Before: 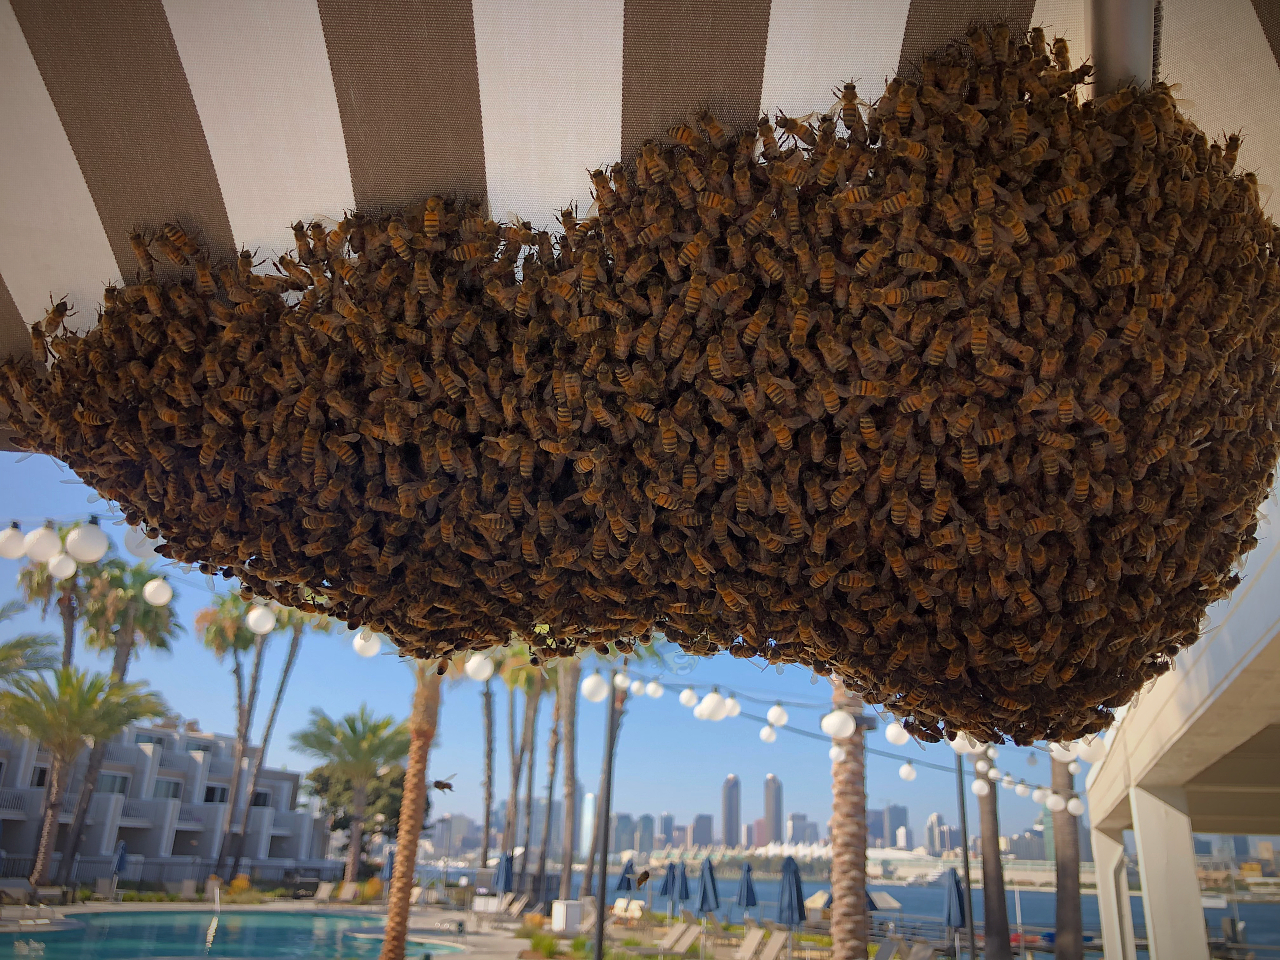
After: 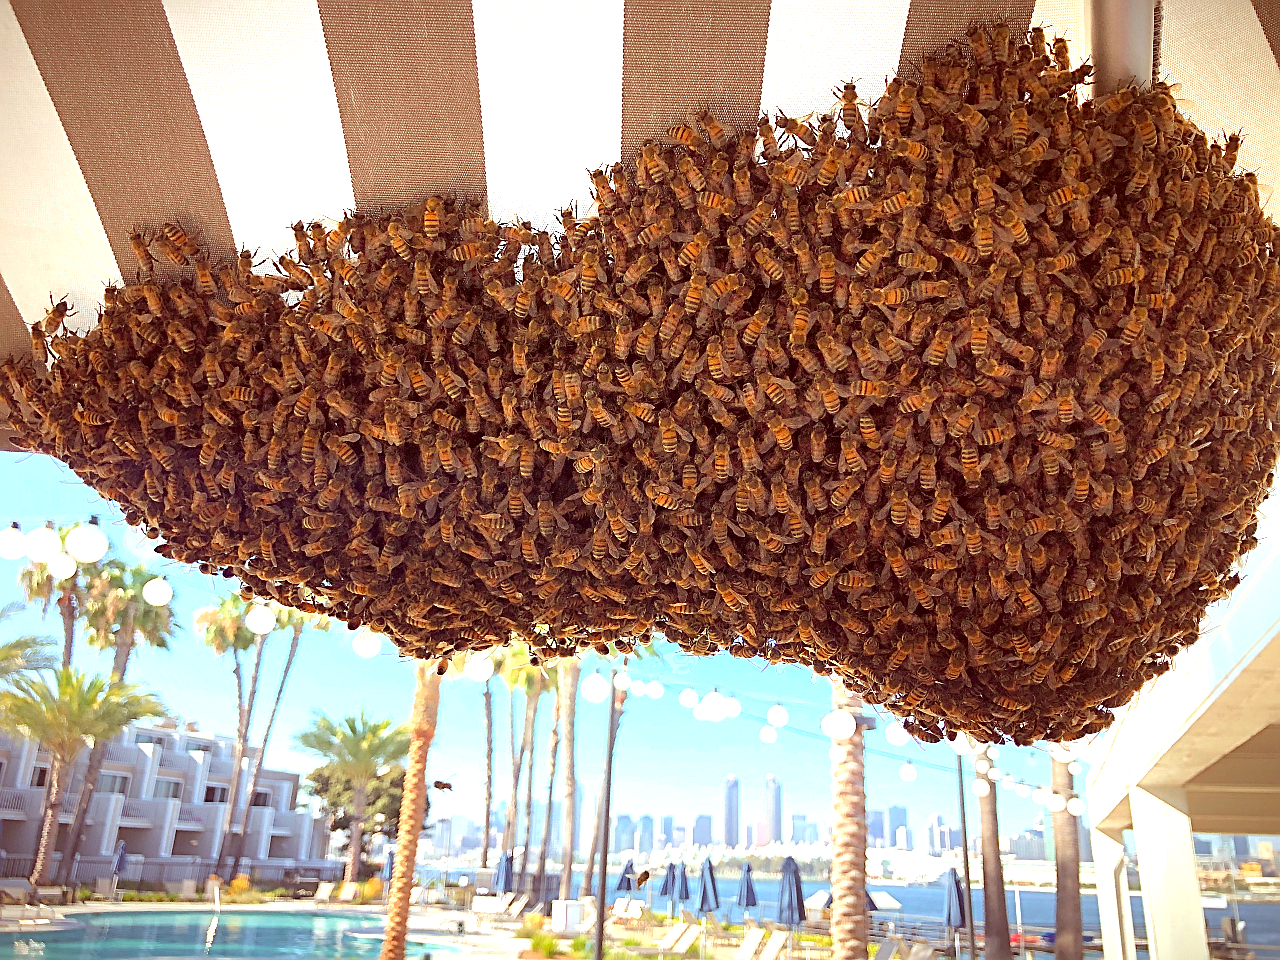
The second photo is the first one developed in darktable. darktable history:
sharpen: on, module defaults
color correction: highlights a* -7.12, highlights b* -0.215, shadows a* 20.54, shadows b* 12.25
exposure: black level correction 0, exposure 1.739 EV, compensate highlight preservation false
